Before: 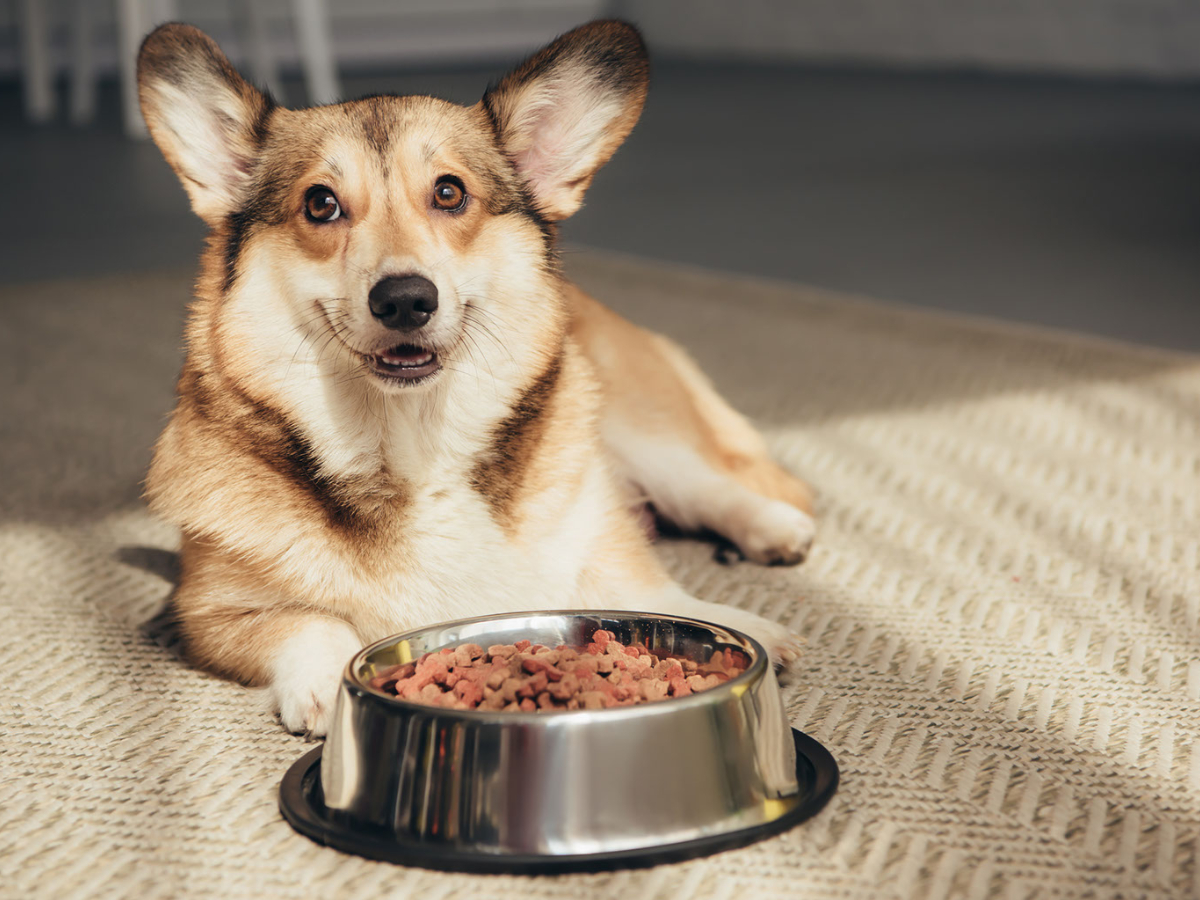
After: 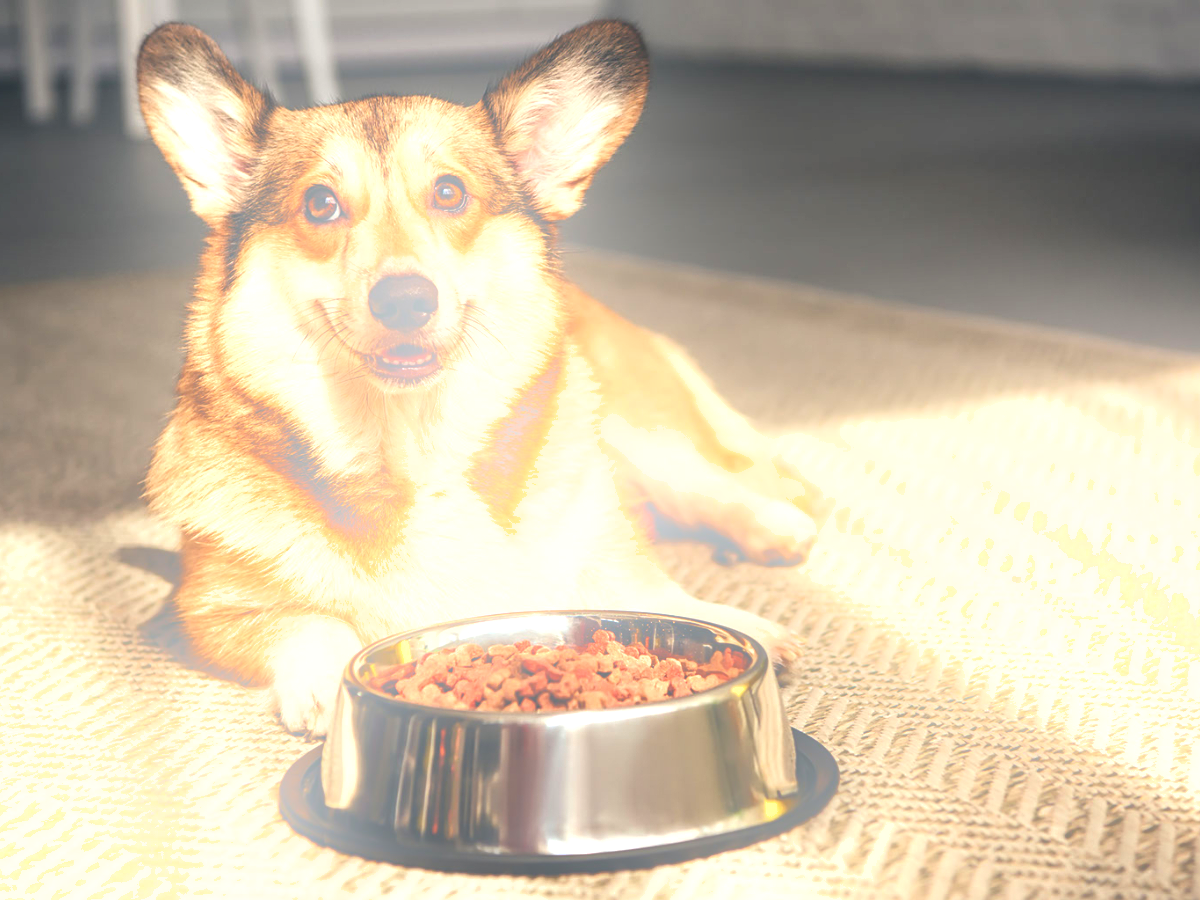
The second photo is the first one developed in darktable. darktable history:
bloom: on, module defaults
sharpen: amount 0.2
shadows and highlights: shadows 43.71, white point adjustment -1.46, soften with gaussian
local contrast: on, module defaults
exposure: black level correction -0.005, exposure 1.002 EV, compensate highlight preservation false
